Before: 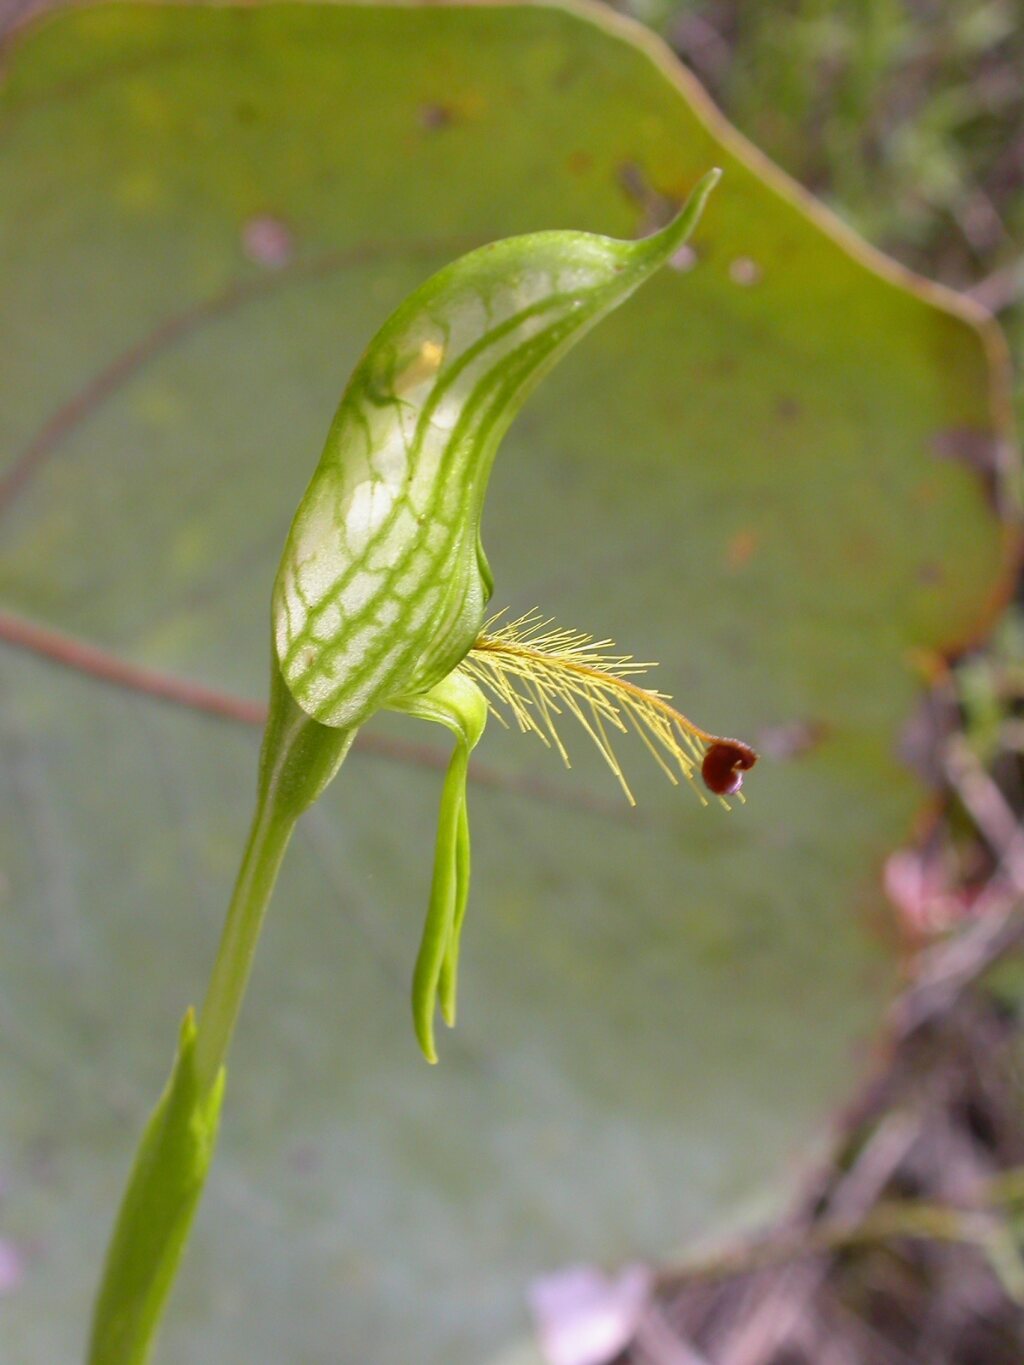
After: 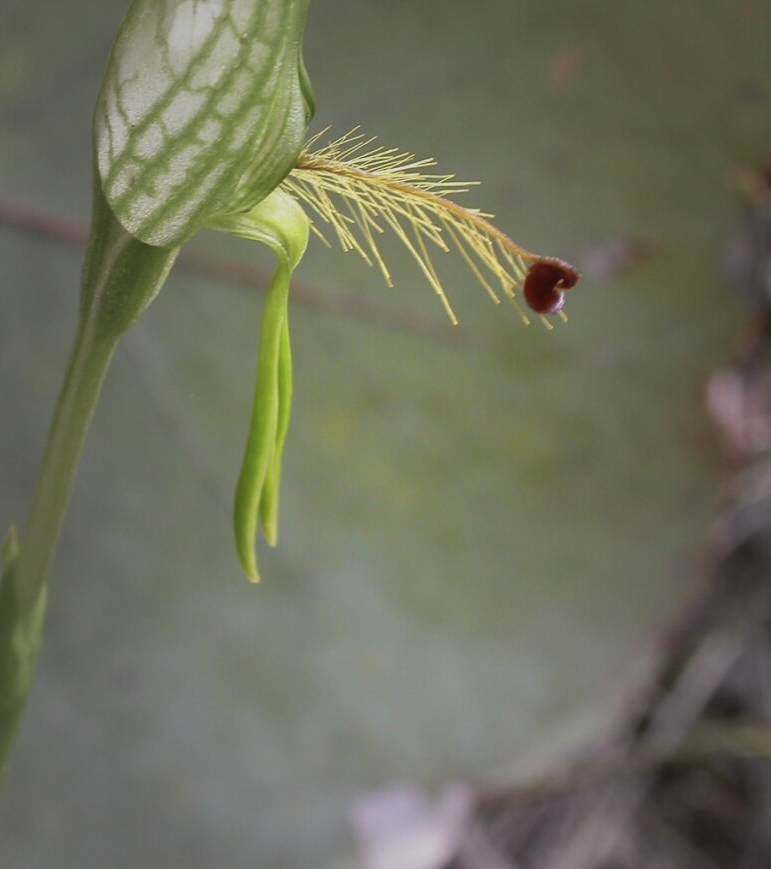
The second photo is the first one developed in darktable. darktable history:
crop and rotate: left 17.398%, top 35.293%, right 7.253%, bottom 1.011%
vignetting: fall-off start 15.93%, fall-off radius 99.44%, brightness -0.48, width/height ratio 0.719
